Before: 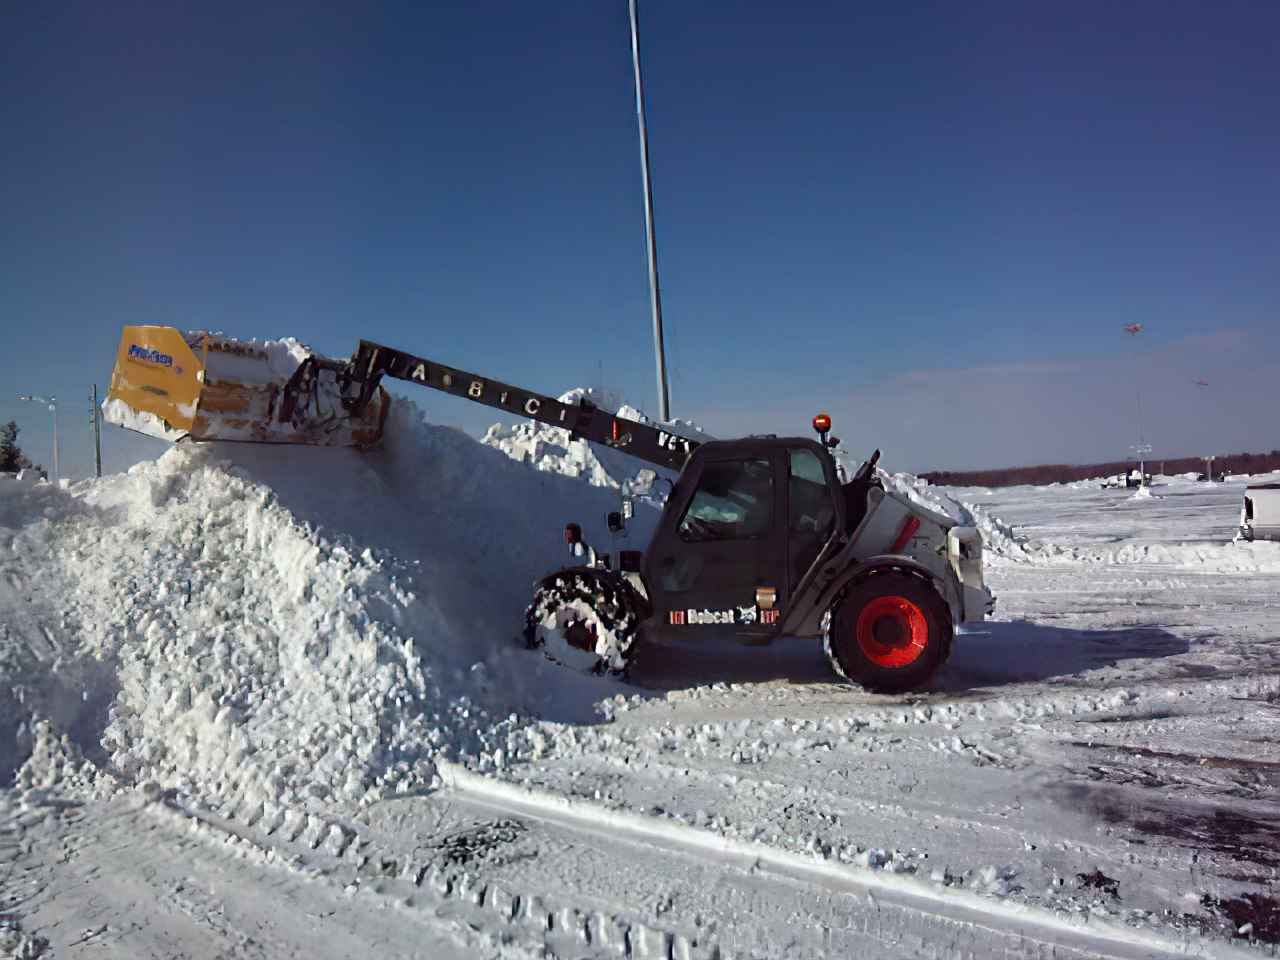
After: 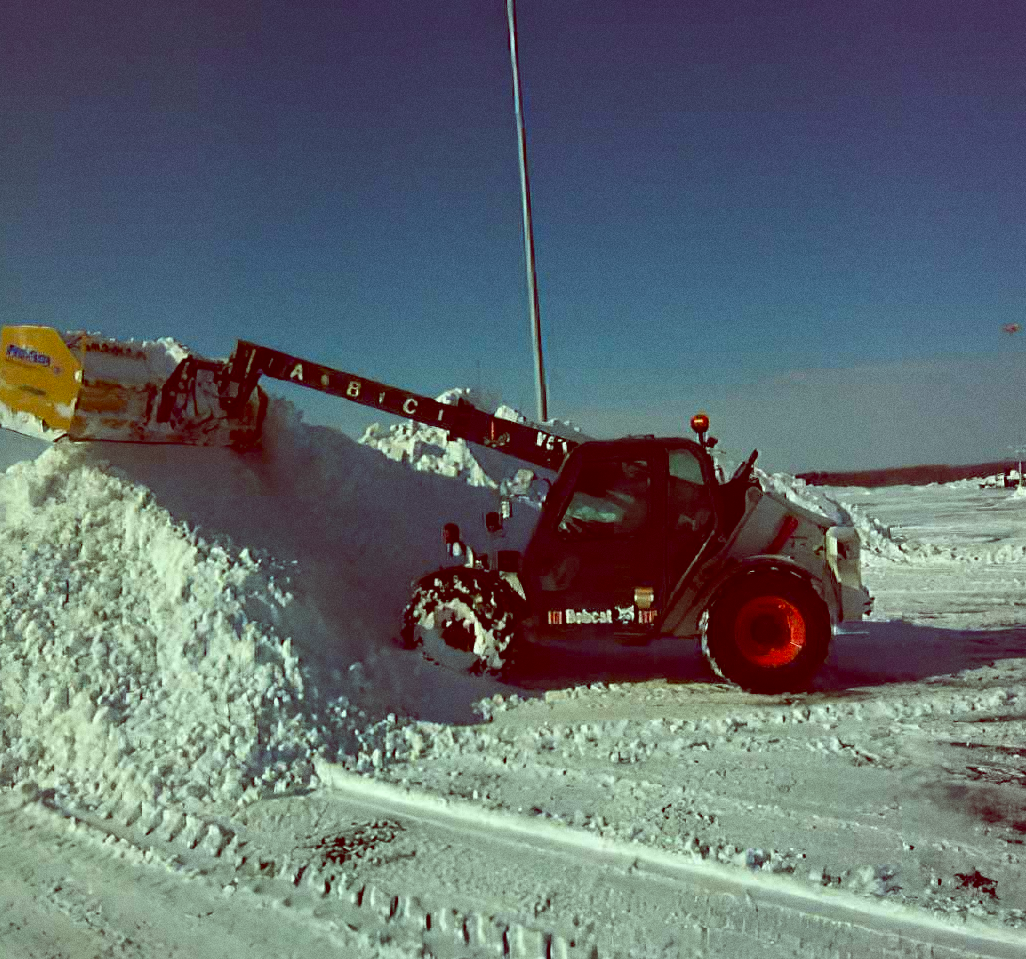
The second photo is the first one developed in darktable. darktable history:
crop and rotate: left 9.597%, right 10.195%
contrast brightness saturation: saturation 0.1
color balance: lift [1, 1.015, 0.987, 0.985], gamma [1, 0.959, 1.042, 0.958], gain [0.927, 0.938, 1.072, 0.928], contrast 1.5%
grain: coarseness 0.09 ISO
